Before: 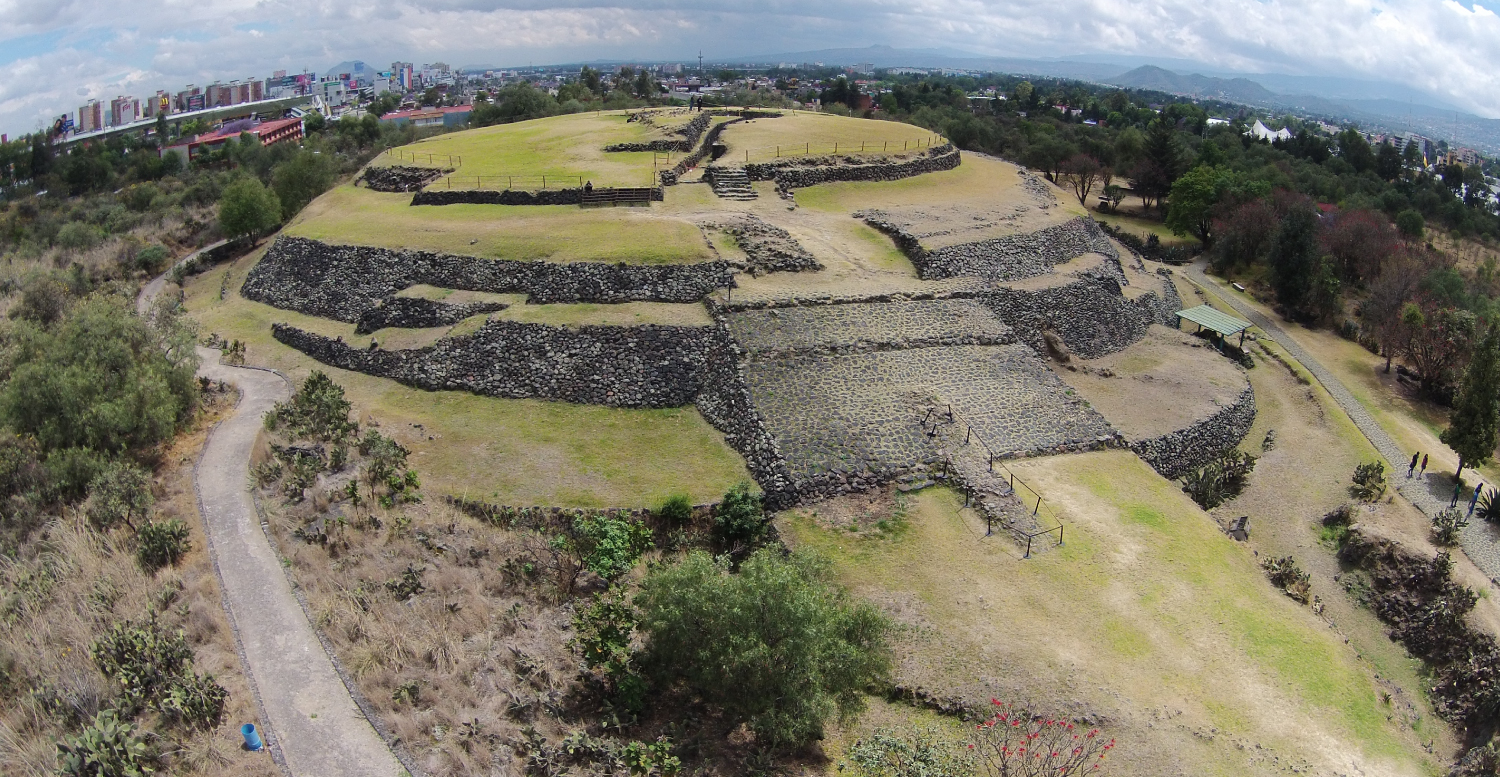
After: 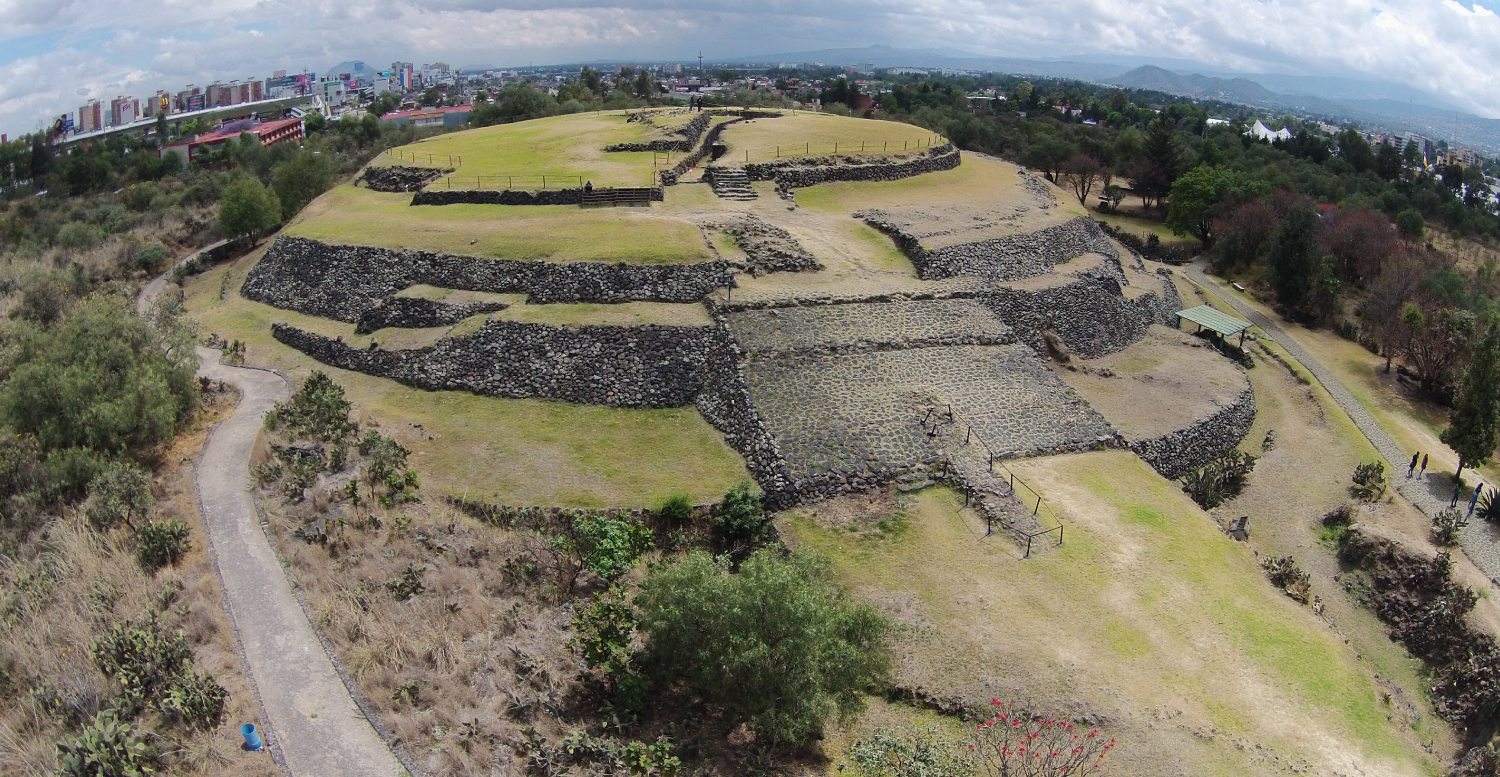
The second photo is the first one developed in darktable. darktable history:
exposure: exposure -0.05 EV
white balance: emerald 1
